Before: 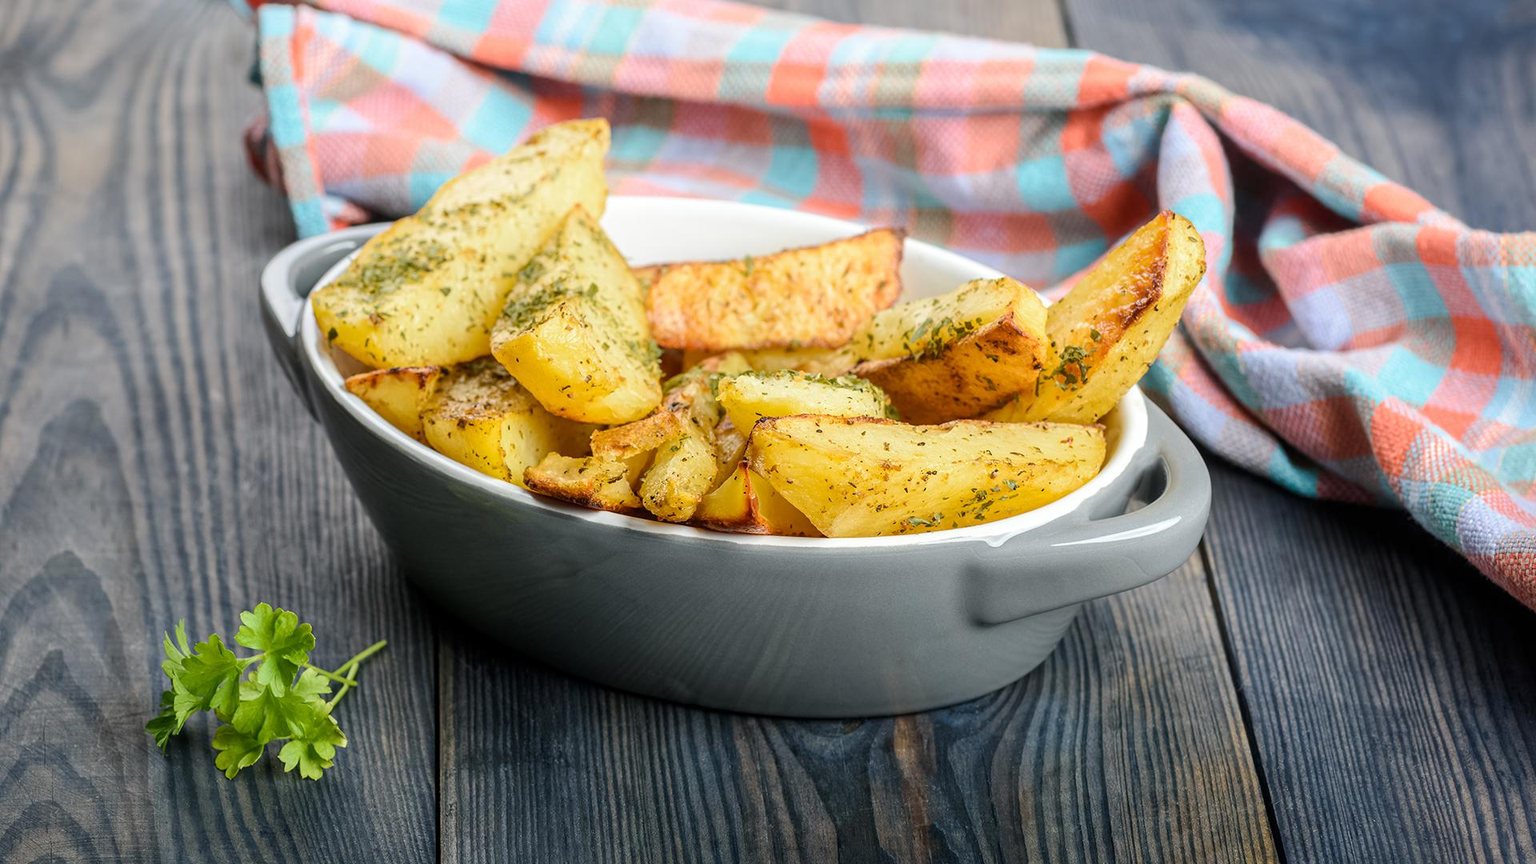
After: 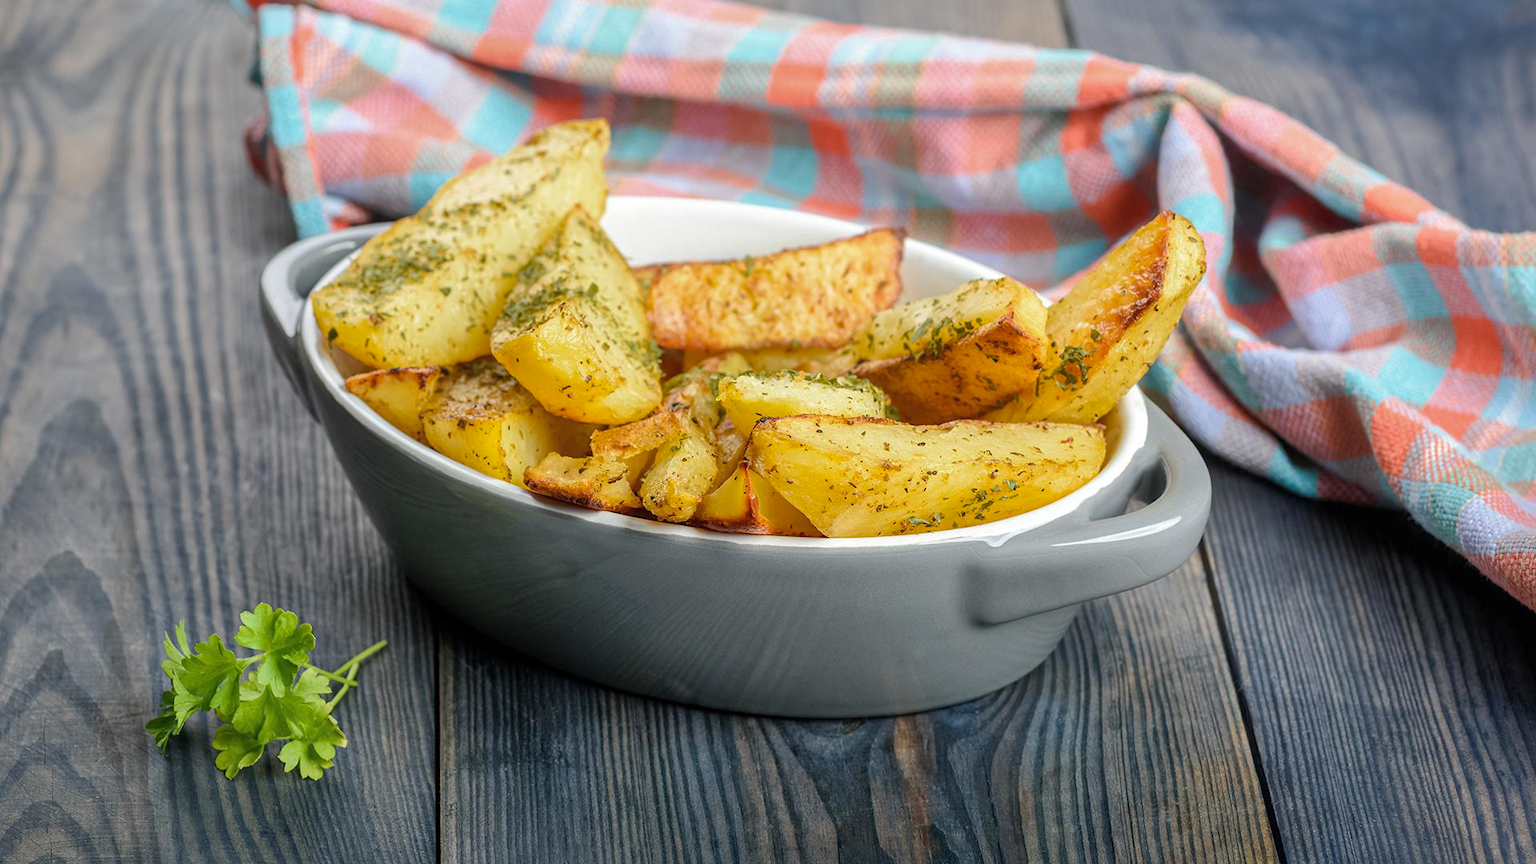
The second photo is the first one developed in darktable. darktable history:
shadows and highlights: highlights color adjustment 40.55%
